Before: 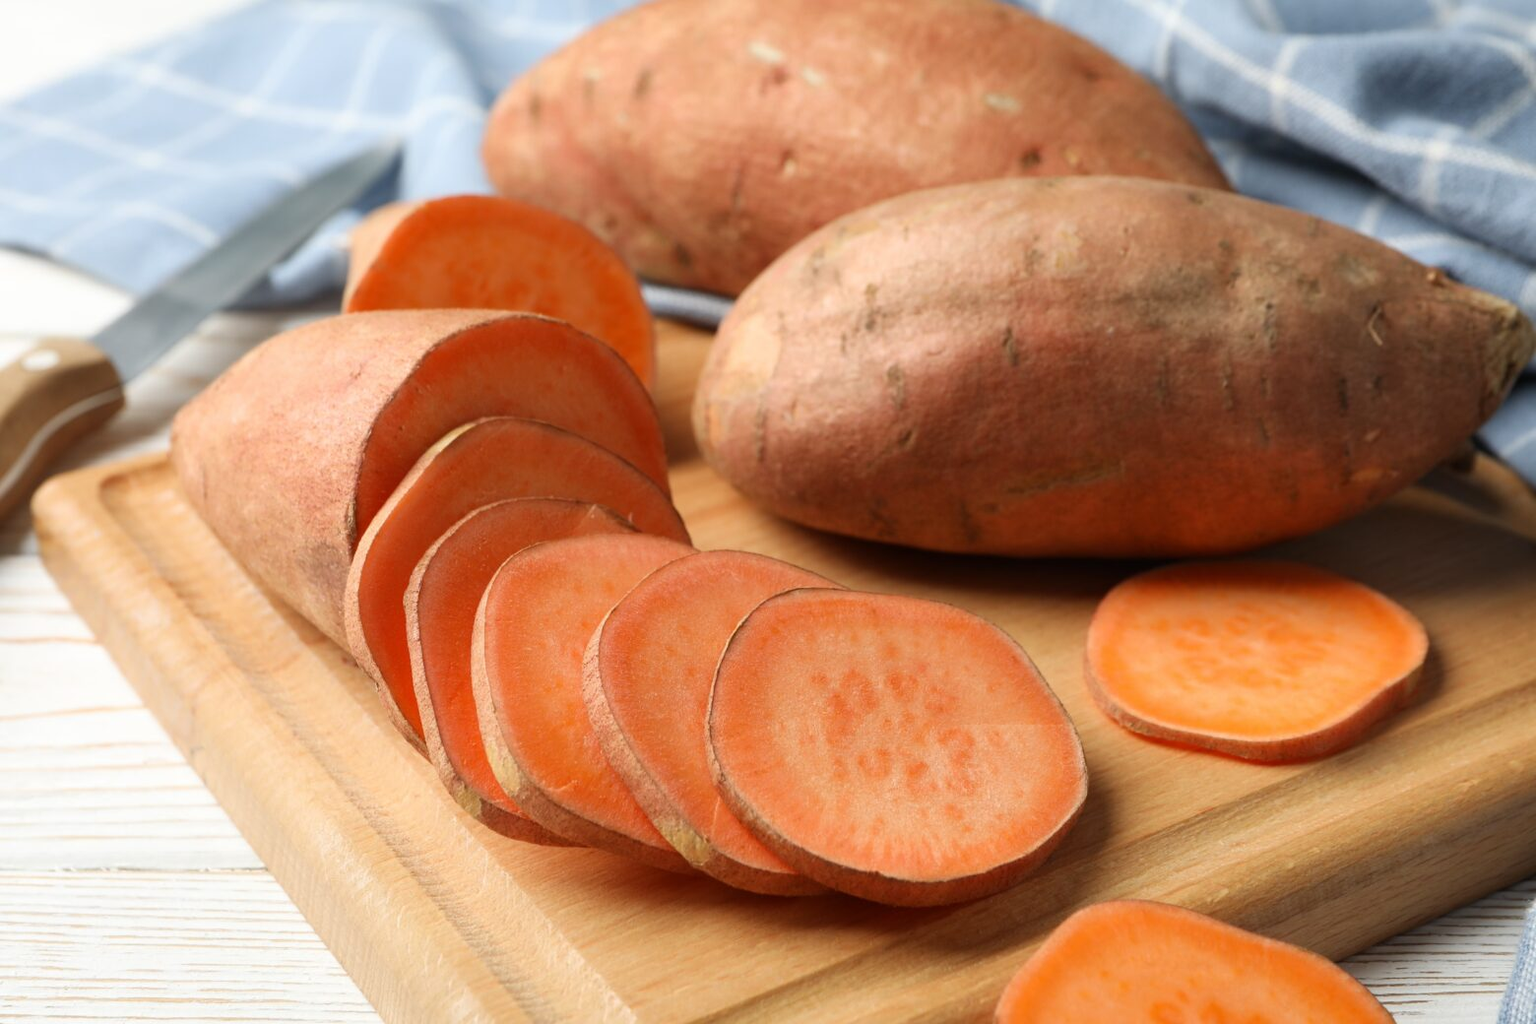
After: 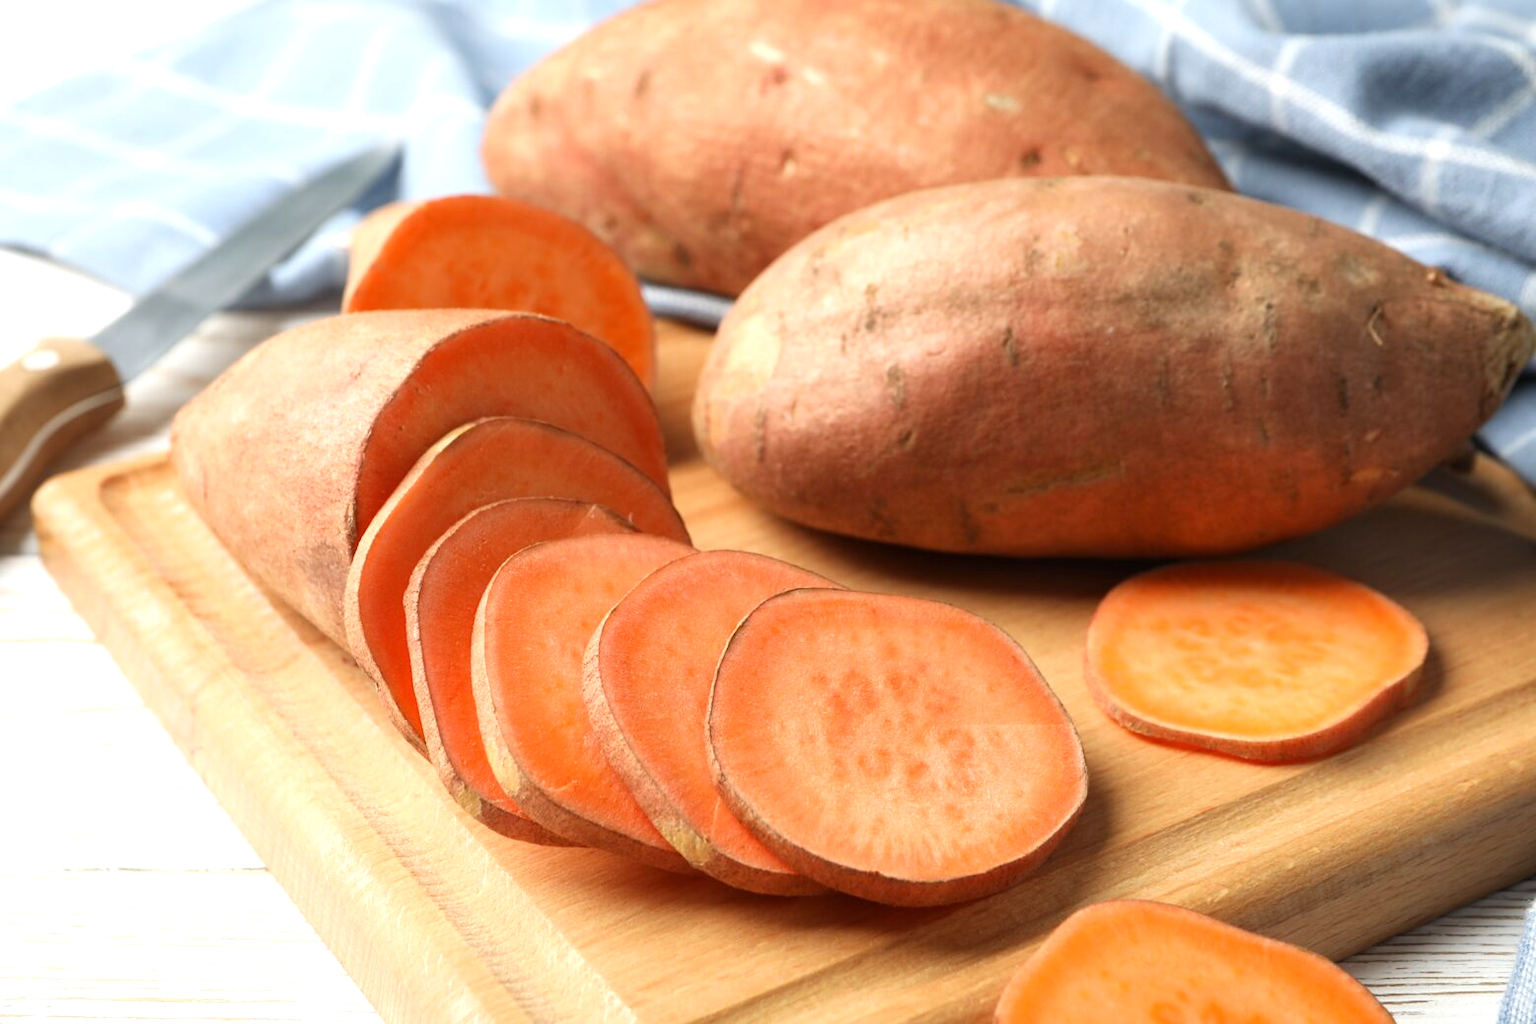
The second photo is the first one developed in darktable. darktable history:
exposure: exposure 0.477 EV, compensate highlight preservation false
